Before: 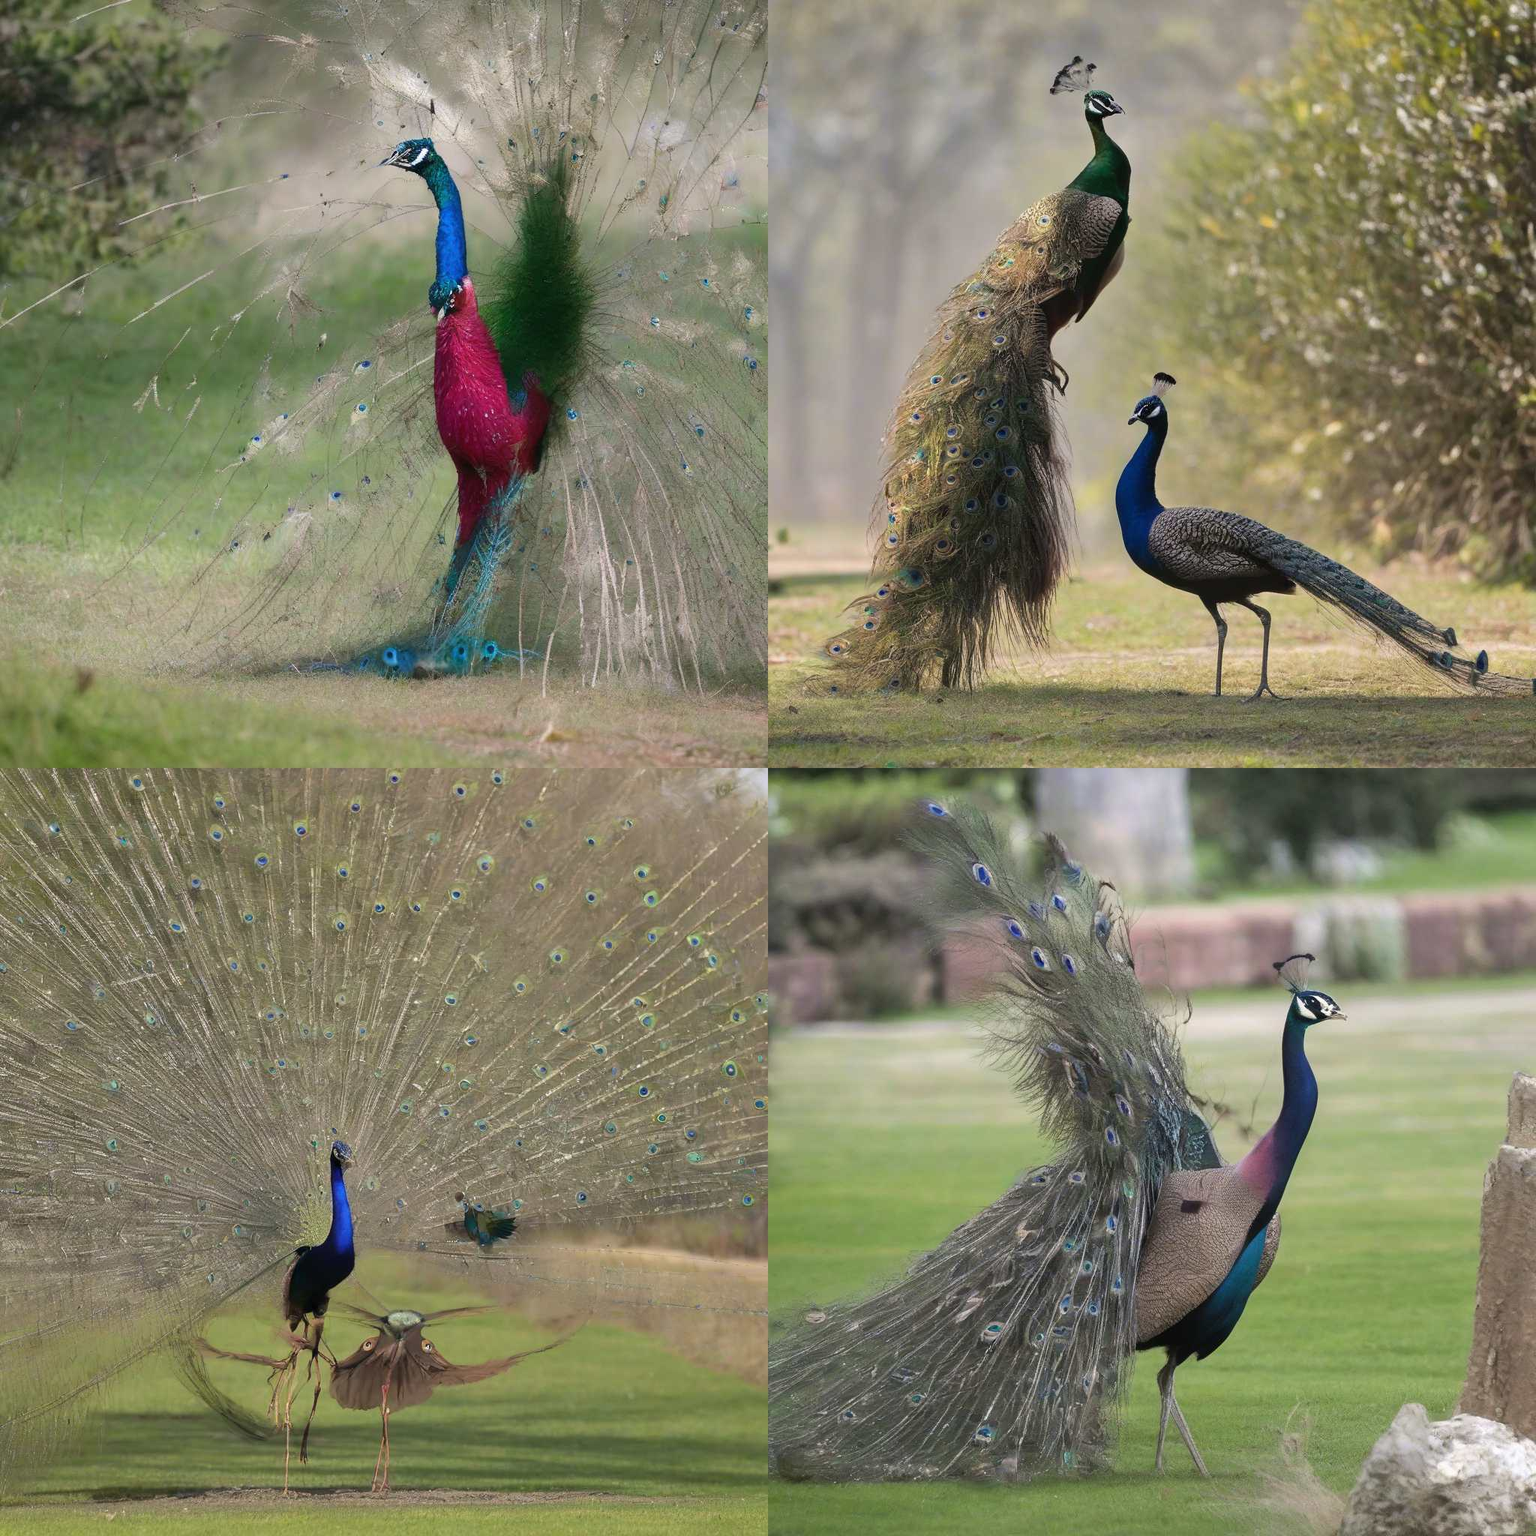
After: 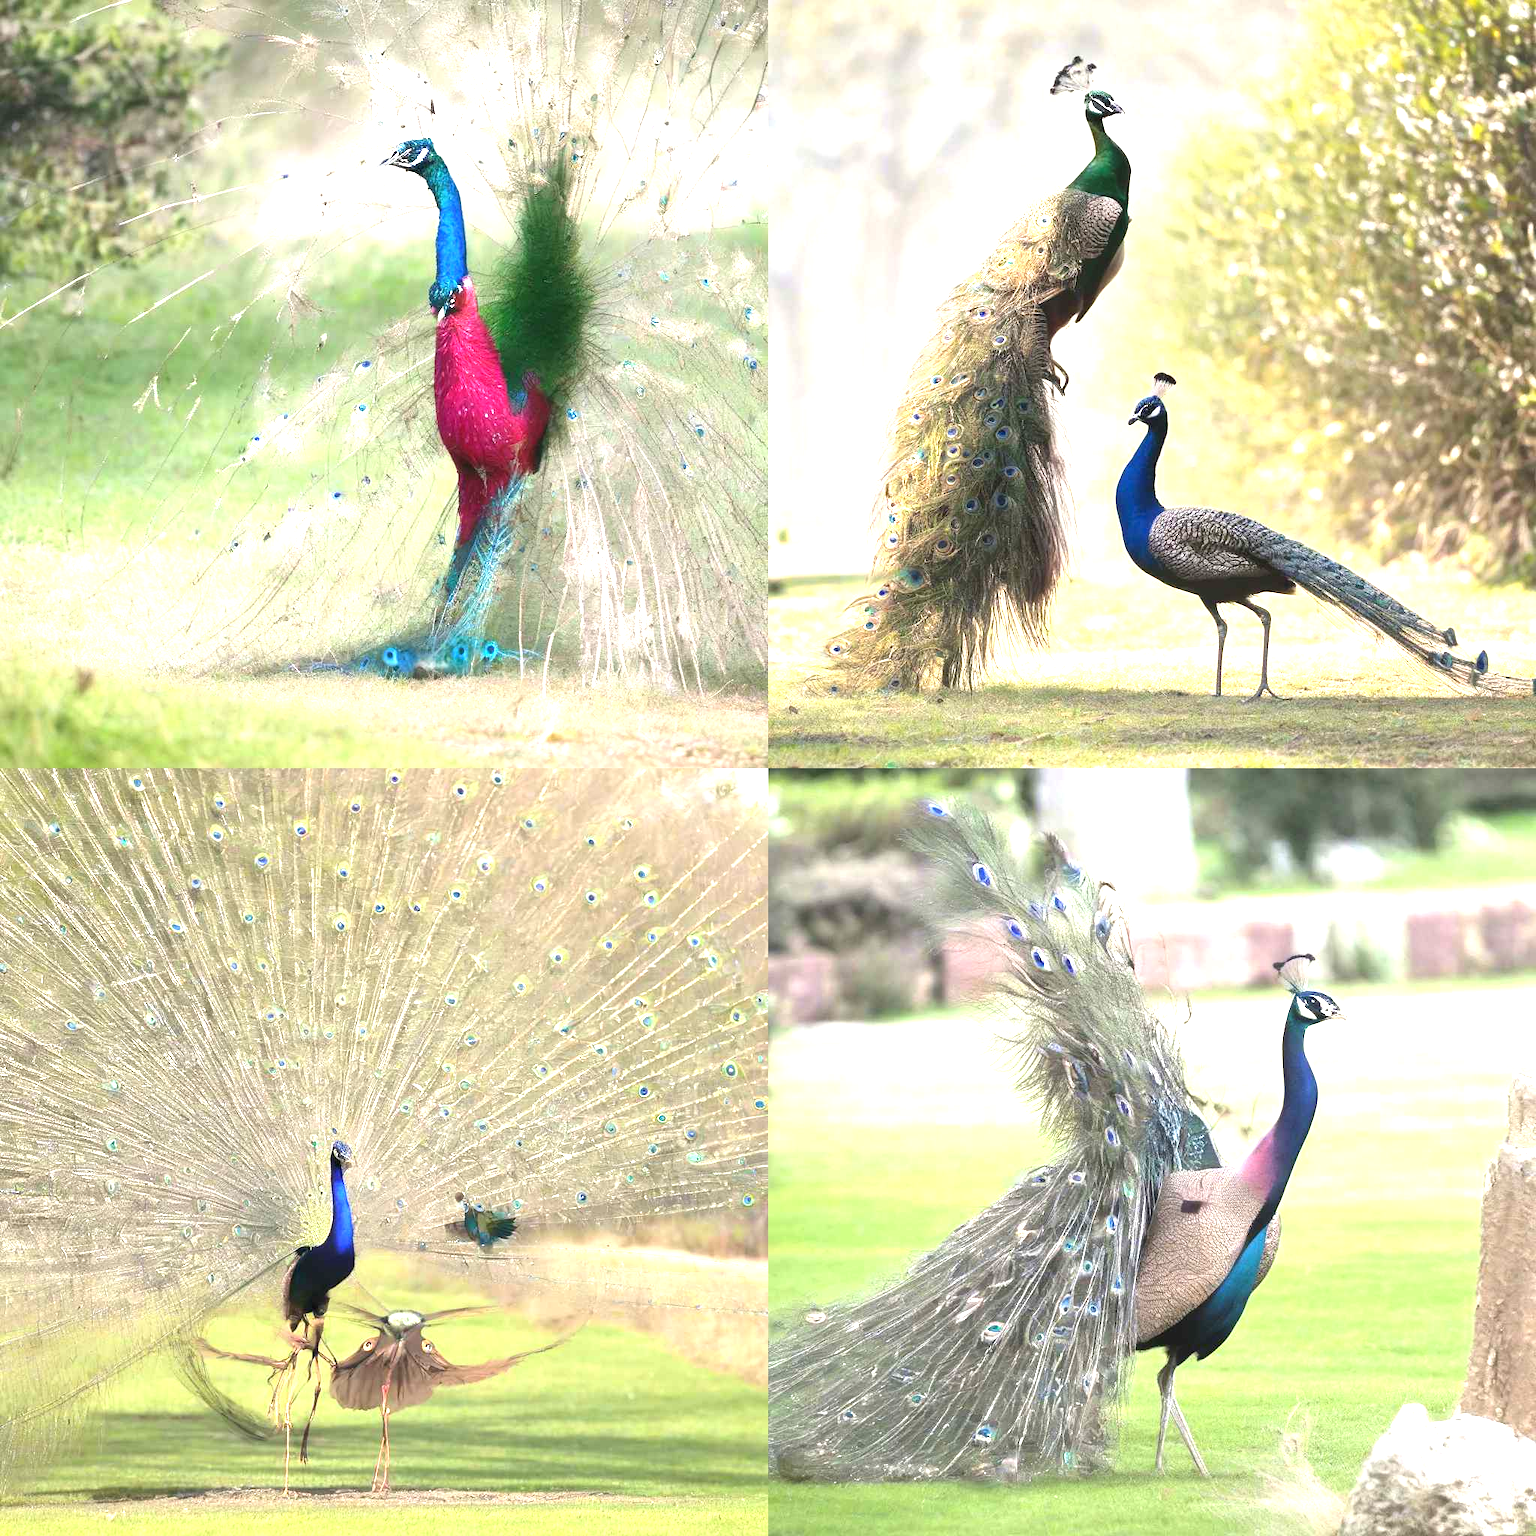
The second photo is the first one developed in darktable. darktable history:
exposure: black level correction 0, exposure 1.742 EV, compensate exposure bias true, compensate highlight preservation false
